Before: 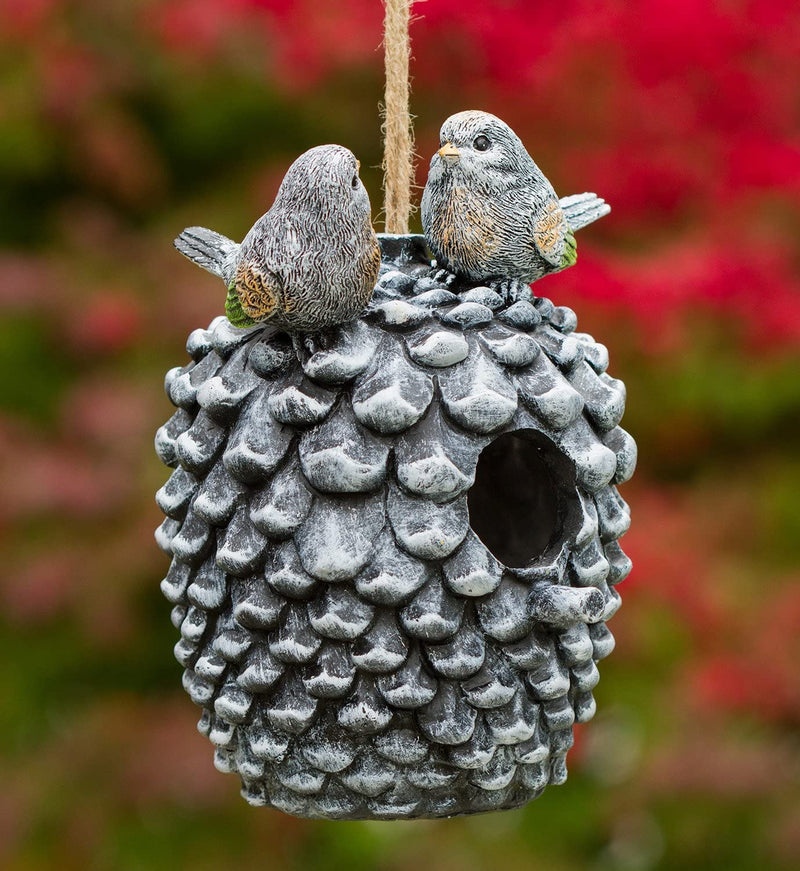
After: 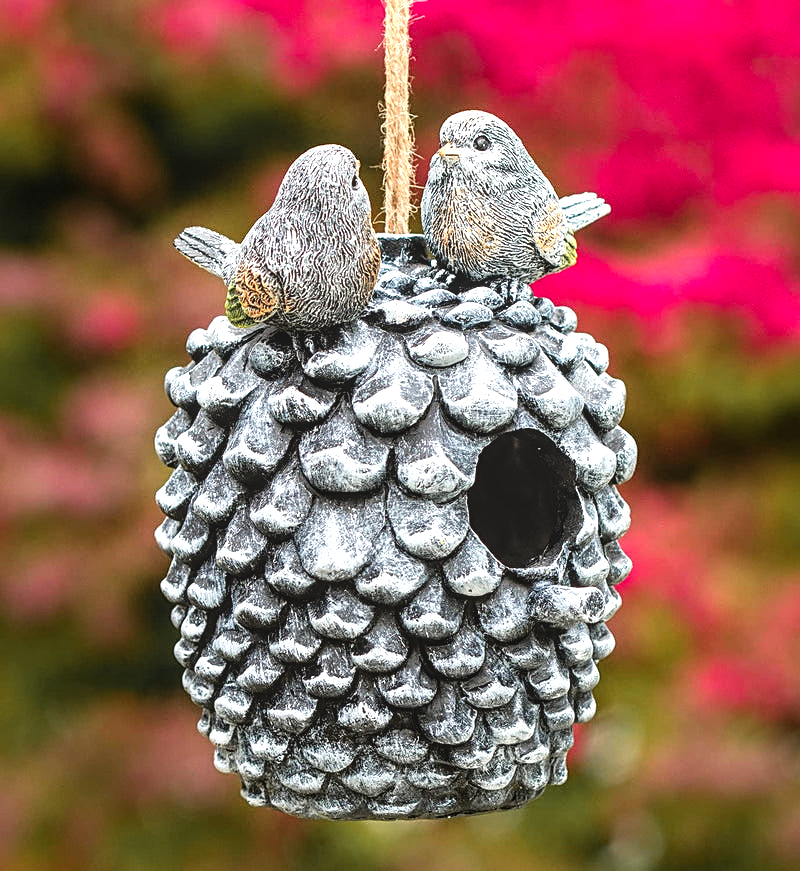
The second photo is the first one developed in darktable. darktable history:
tone equalizer: -8 EV -1.11 EV, -7 EV -0.992 EV, -6 EV -0.85 EV, -5 EV -0.604 EV, -3 EV 0.567 EV, -2 EV 0.884 EV, -1 EV 0.992 EV, +0 EV 1.06 EV
contrast brightness saturation: contrast -0.104, saturation -0.097
local contrast: on, module defaults
color zones: curves: ch1 [(0.263, 0.53) (0.376, 0.287) (0.487, 0.512) (0.748, 0.547) (1, 0.513)]; ch2 [(0.262, 0.45) (0.751, 0.477)]
sharpen: on, module defaults
